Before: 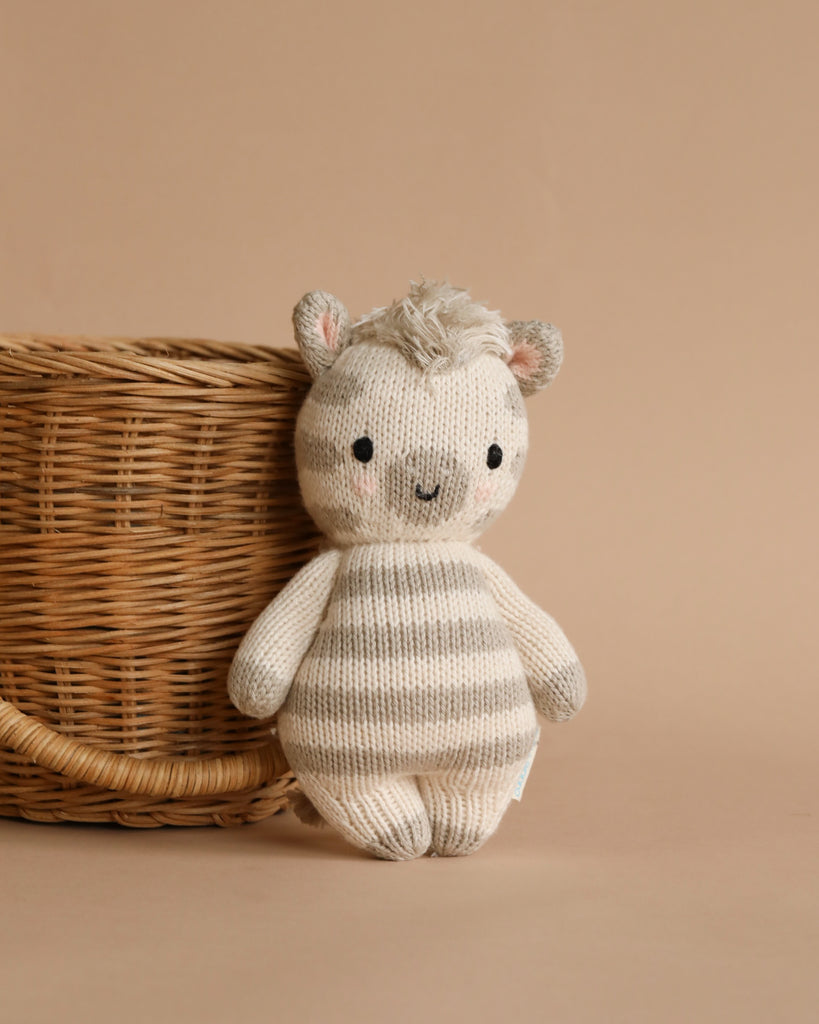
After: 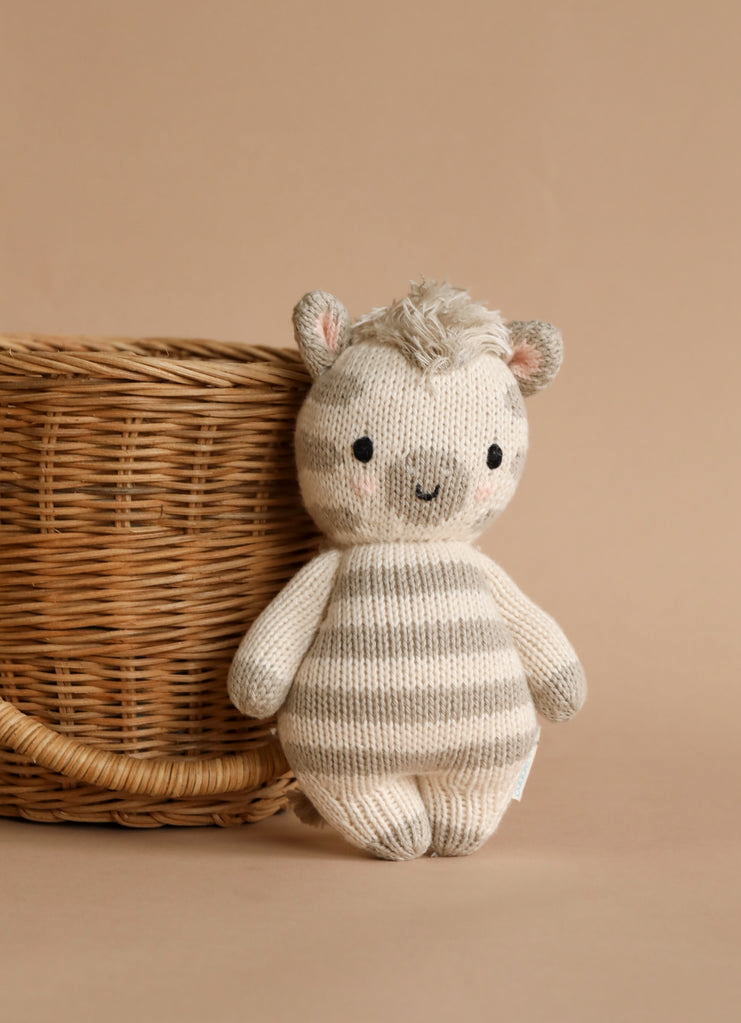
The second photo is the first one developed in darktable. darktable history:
crop: right 9.507%, bottom 0.039%
local contrast: highlights 106%, shadows 97%, detail 120%, midtone range 0.2
